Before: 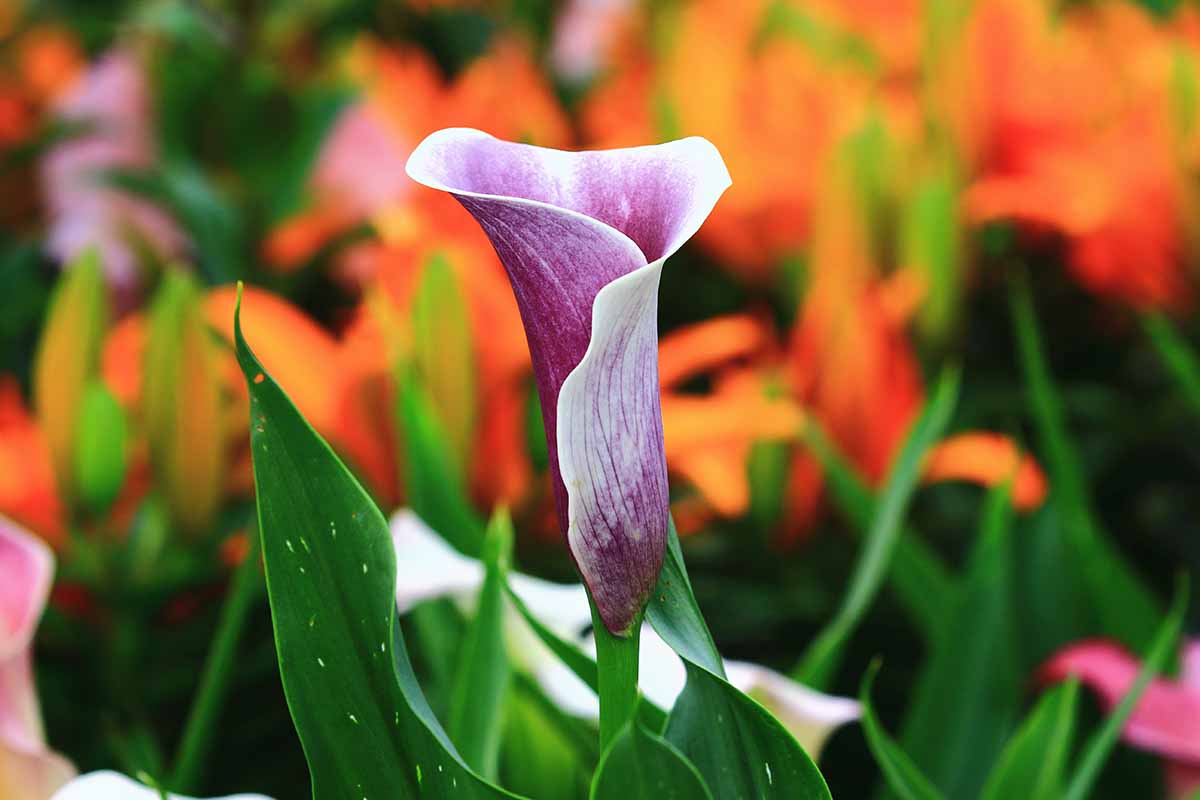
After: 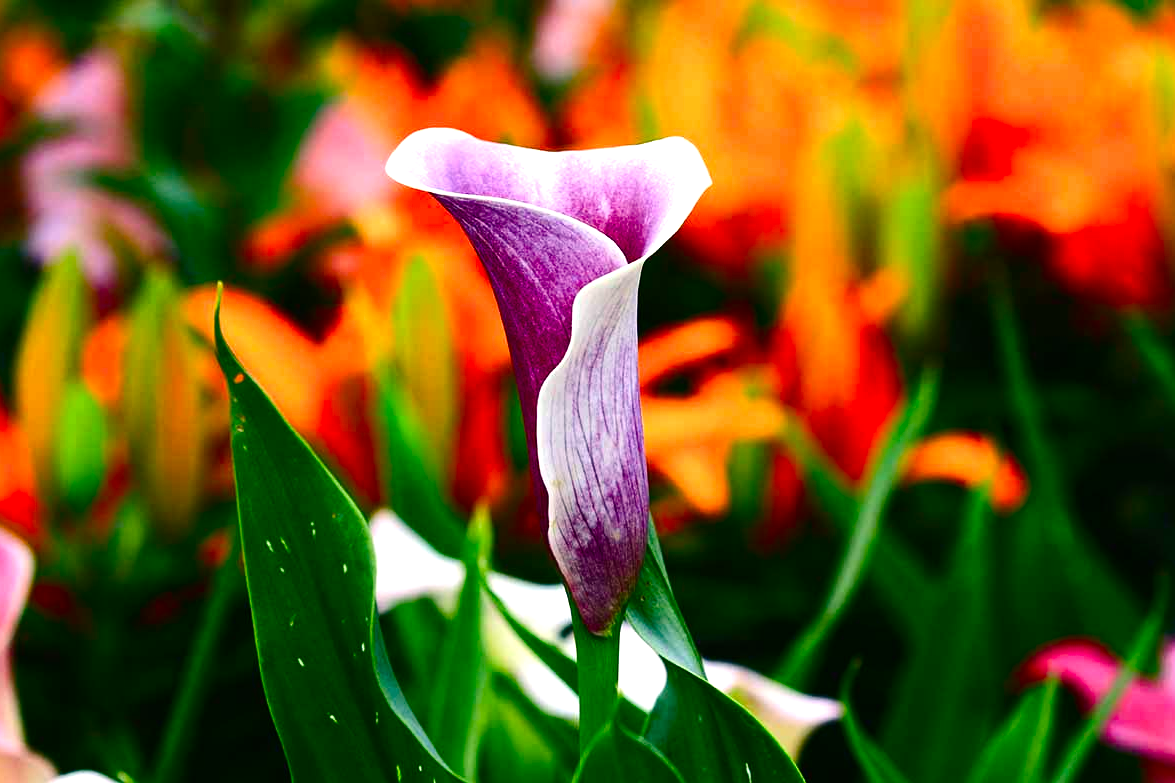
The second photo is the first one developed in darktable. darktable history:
color balance rgb: shadows lift › chroma 1%, shadows lift › hue 217.2°, power › hue 310.8°, highlights gain › chroma 2%, highlights gain › hue 44.4°, global offset › luminance 0.25%, global offset › hue 171.6°, perceptual saturation grading › global saturation 14.09%, perceptual saturation grading › highlights -30%, perceptual saturation grading › shadows 50.67%, global vibrance 25%, contrast 20%
base curve: exposure shift 0, preserve colors none
contrast brightness saturation: contrast 0.13, brightness -0.05, saturation 0.16
crop: left 1.743%, right 0.268%, bottom 2.011%
